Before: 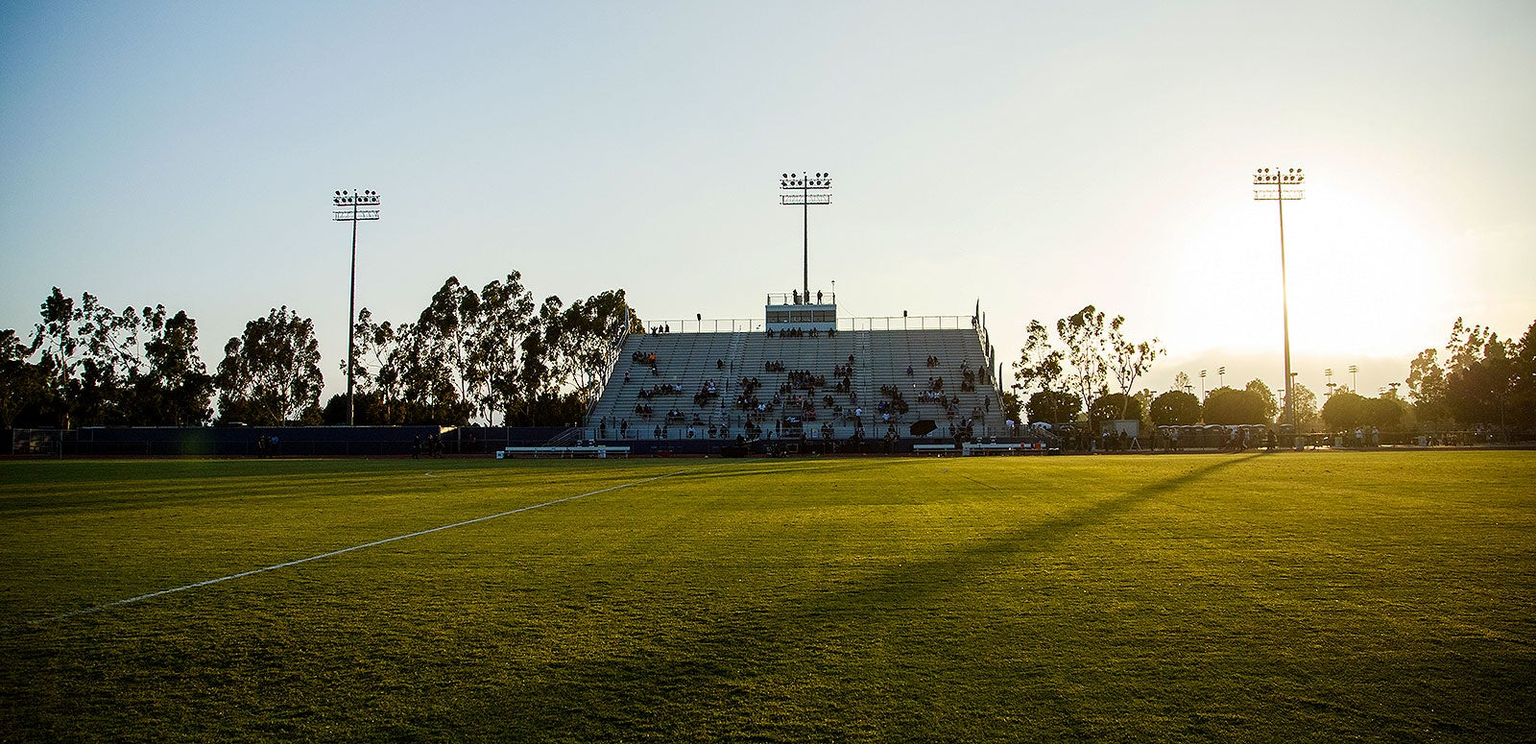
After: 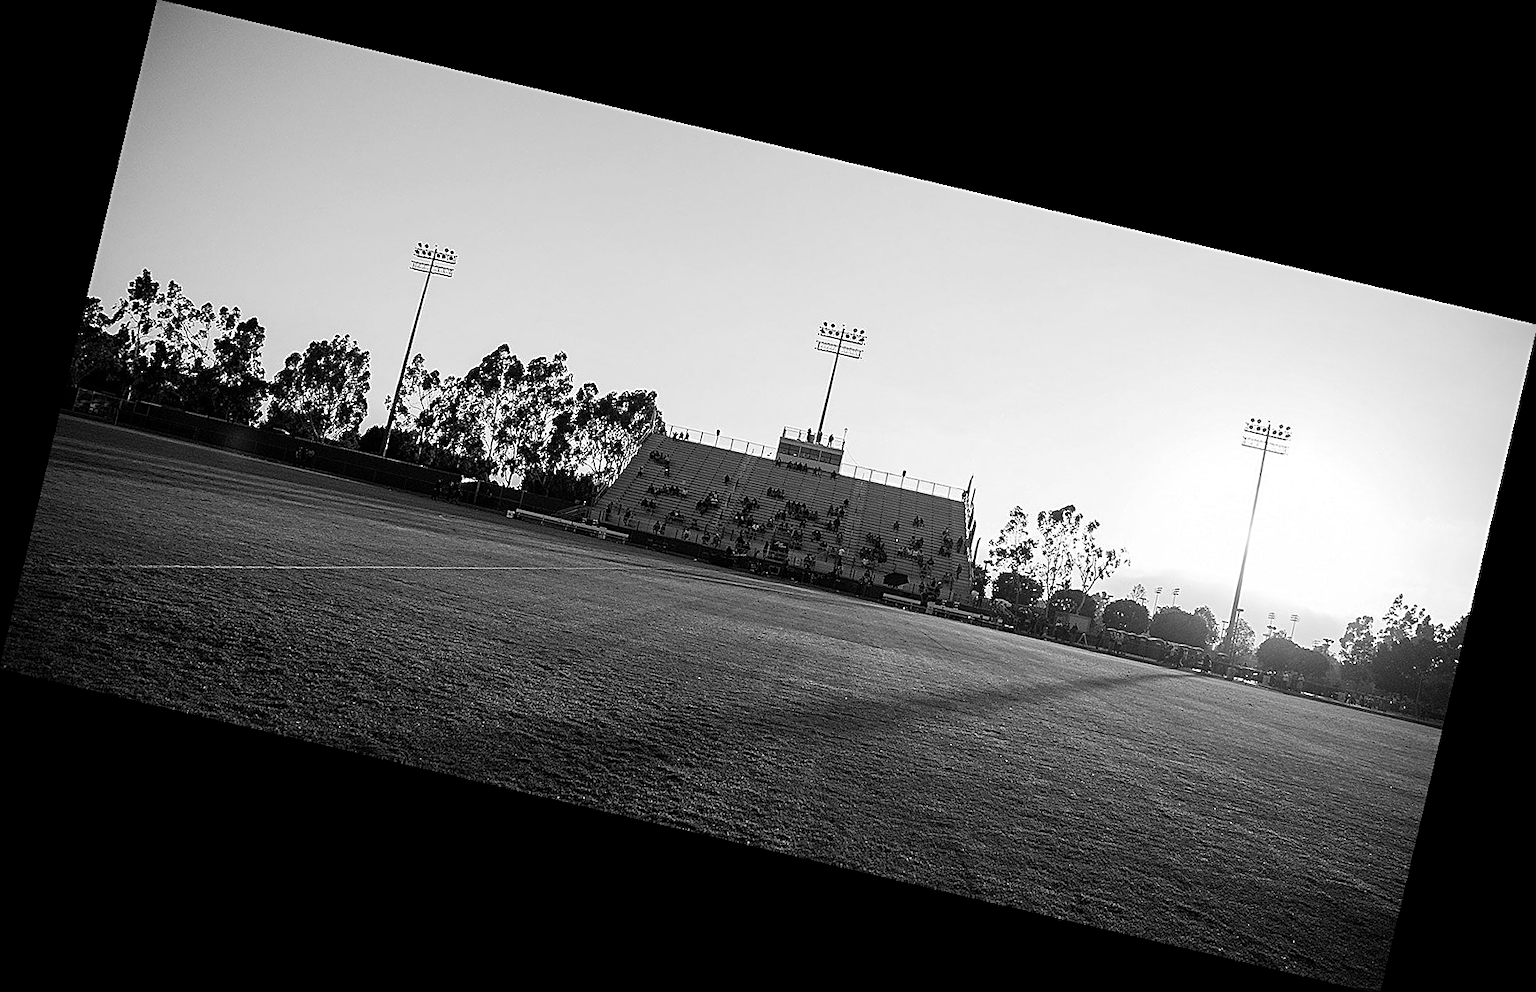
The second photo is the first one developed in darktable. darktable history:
sharpen: on, module defaults
rotate and perspective: rotation 13.27°, automatic cropping off
monochrome: a -3.63, b -0.465
